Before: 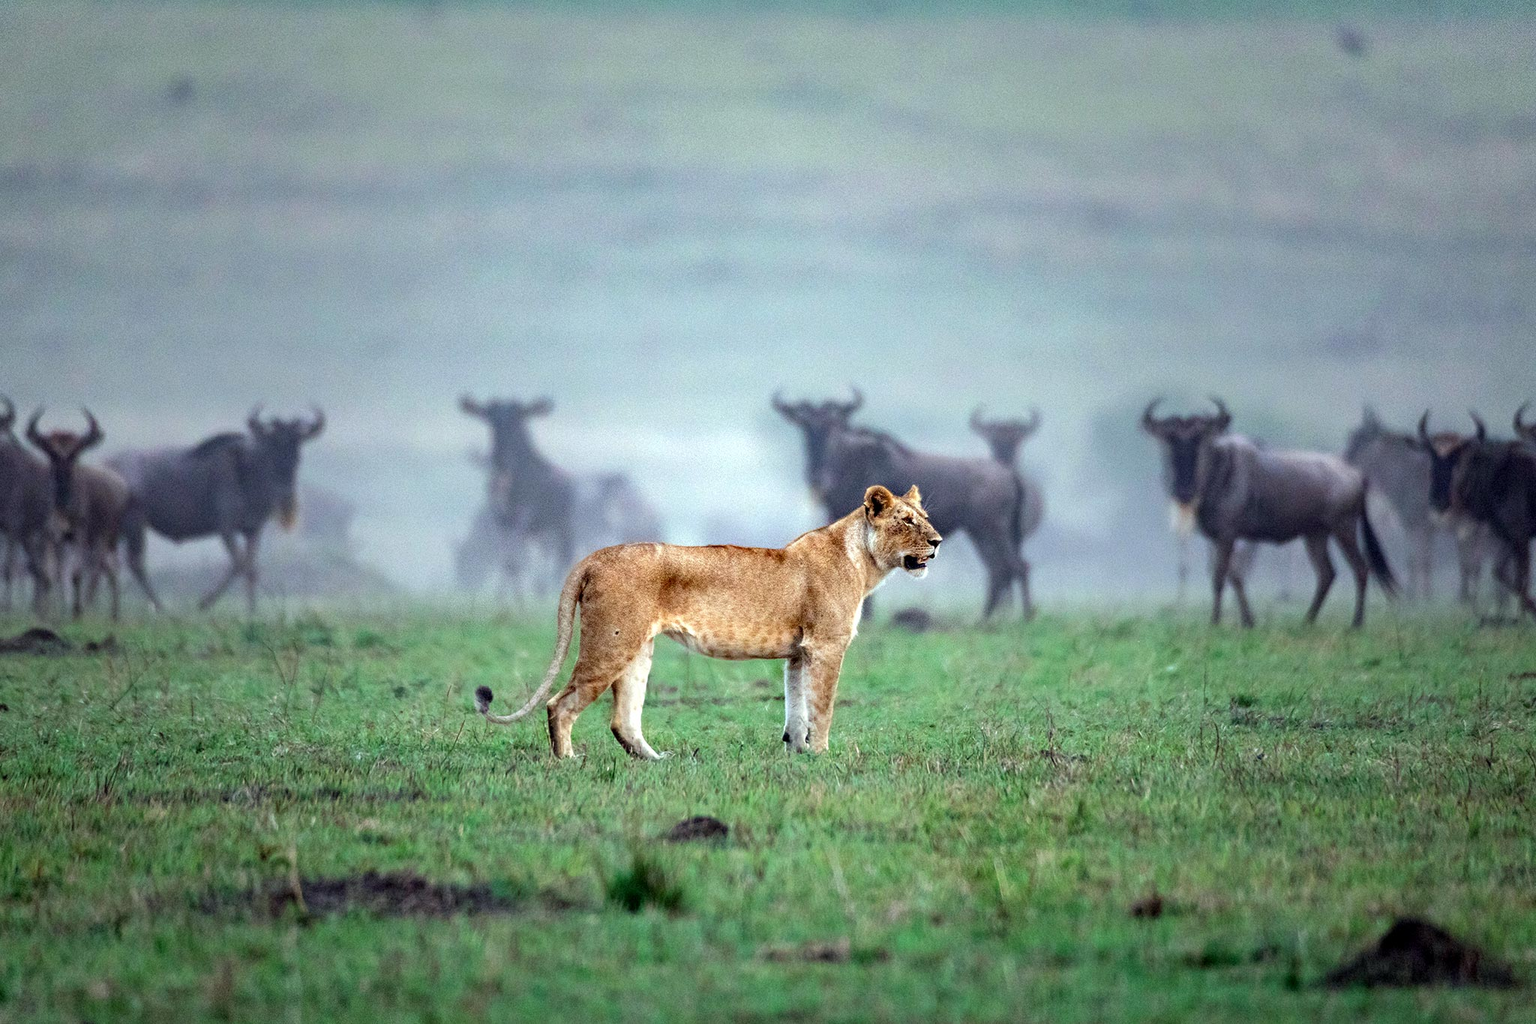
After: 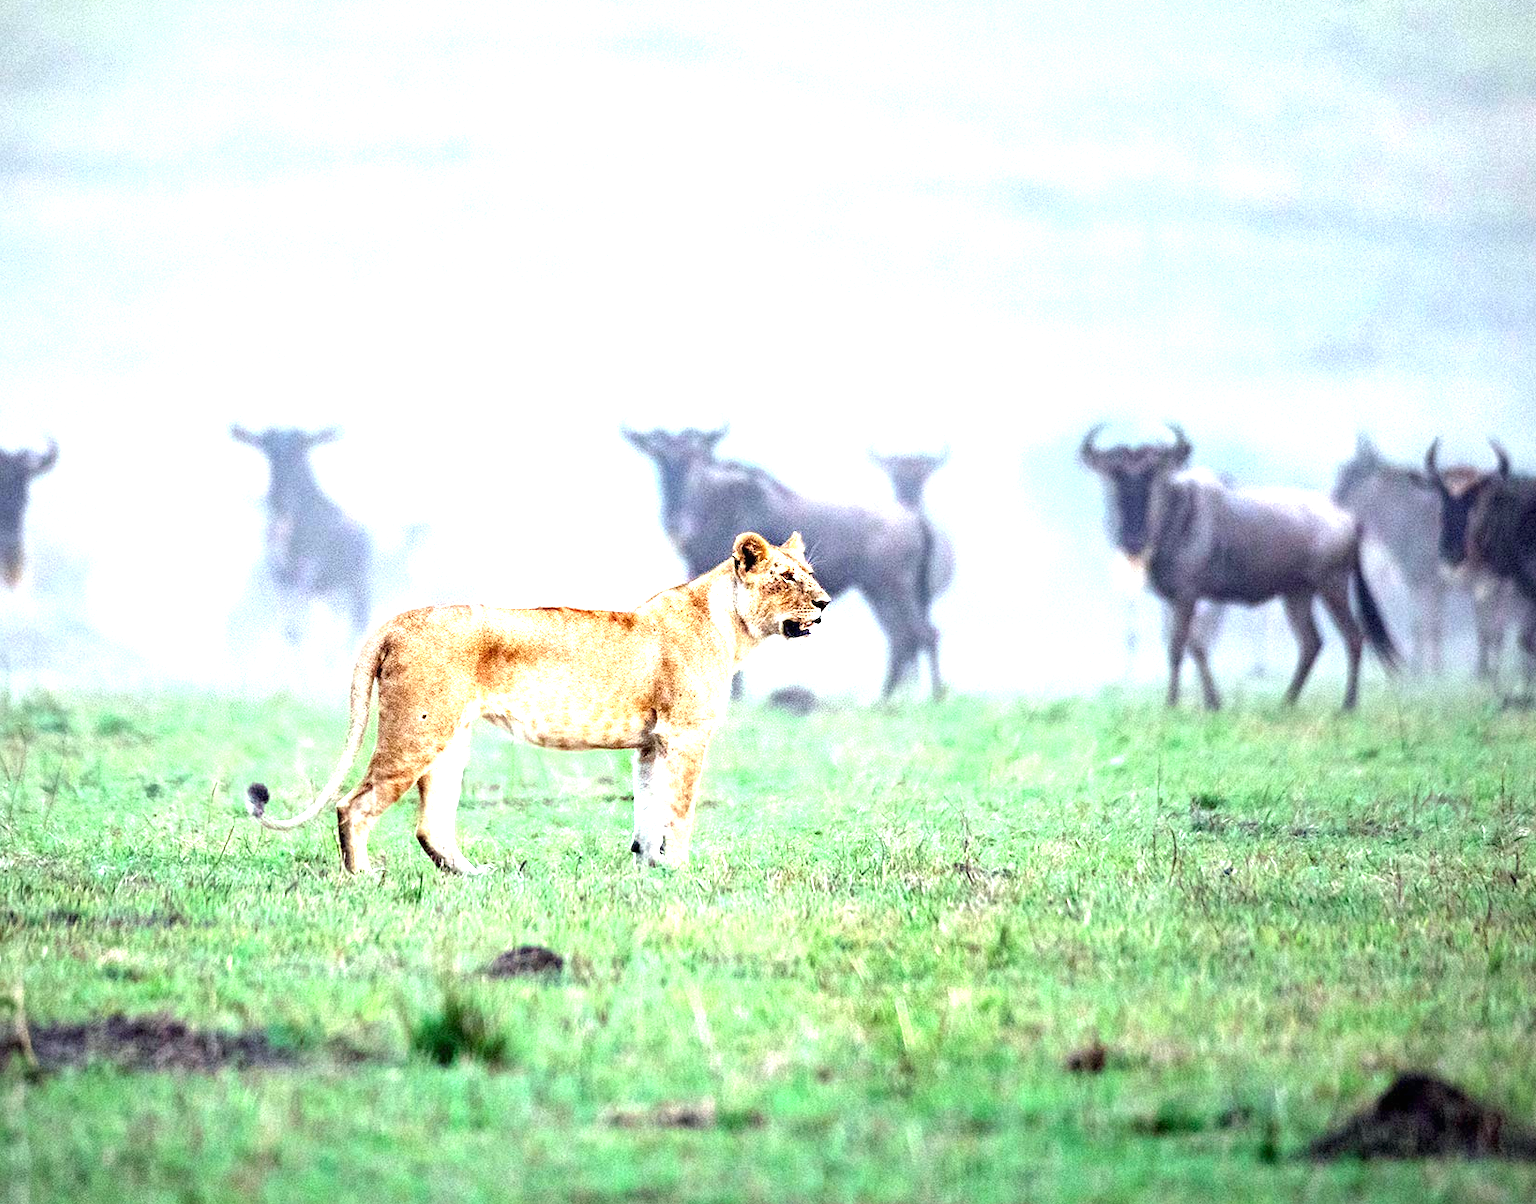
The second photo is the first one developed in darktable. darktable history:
exposure: black level correction 0, exposure 1.681 EV, compensate highlight preservation false
vignetting: fall-off start 99.3%, brightness -0.401, saturation -0.298
crop and rotate: left 18.101%, top 5.825%, right 1.836%
